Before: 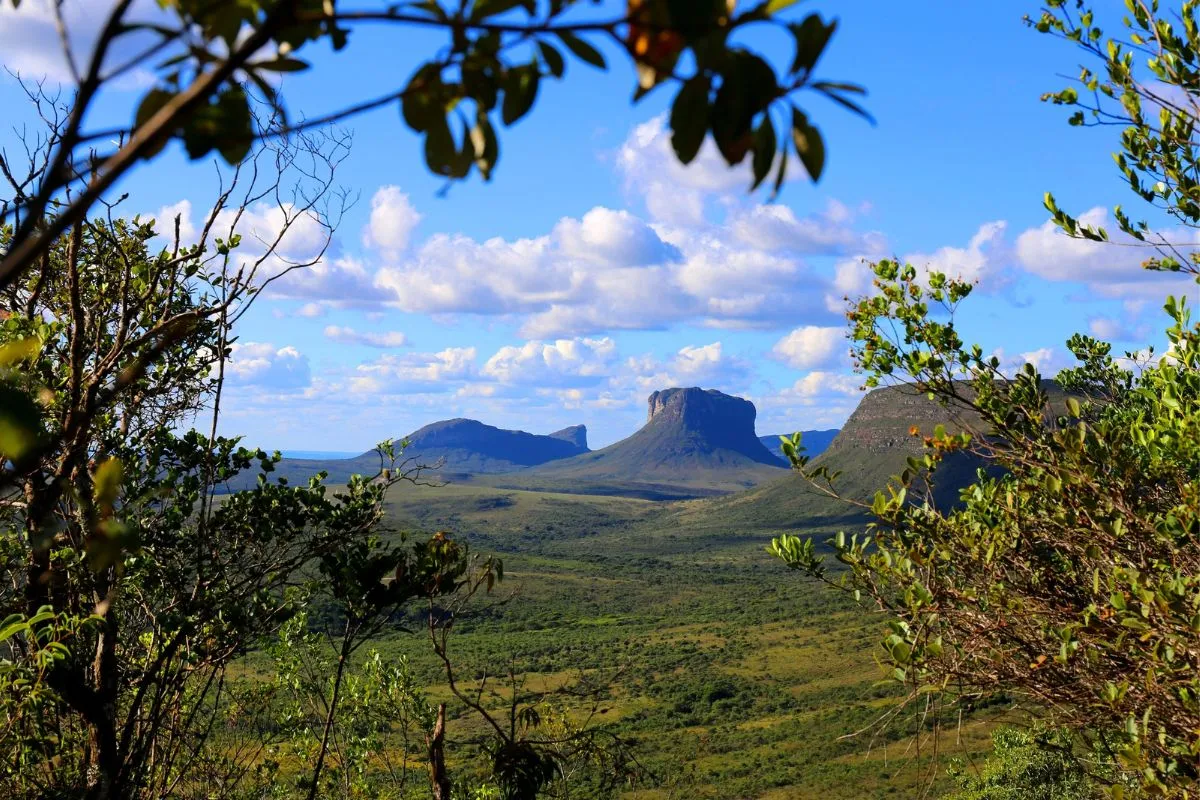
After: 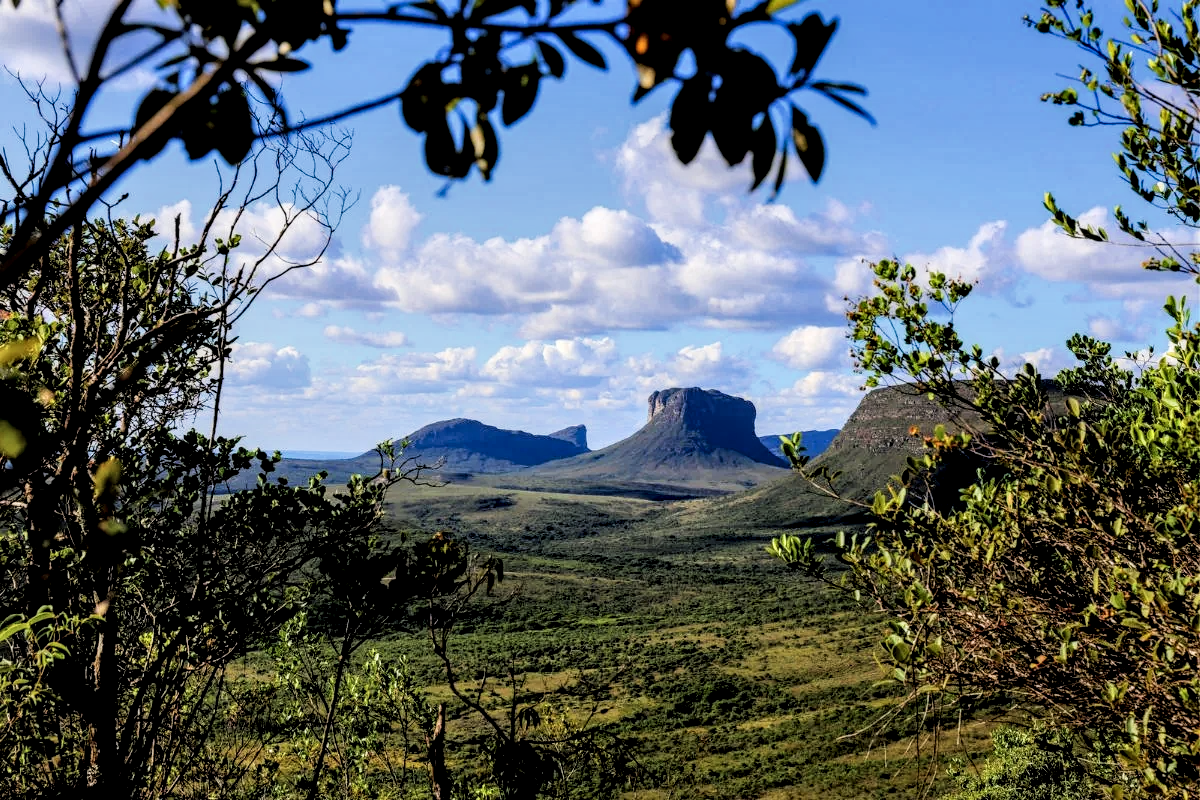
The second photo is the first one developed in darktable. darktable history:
local contrast: detail 160%
filmic rgb: black relative exposure -5 EV, white relative exposure 3.5 EV, hardness 3.19, contrast 1.2, highlights saturation mix -50%
